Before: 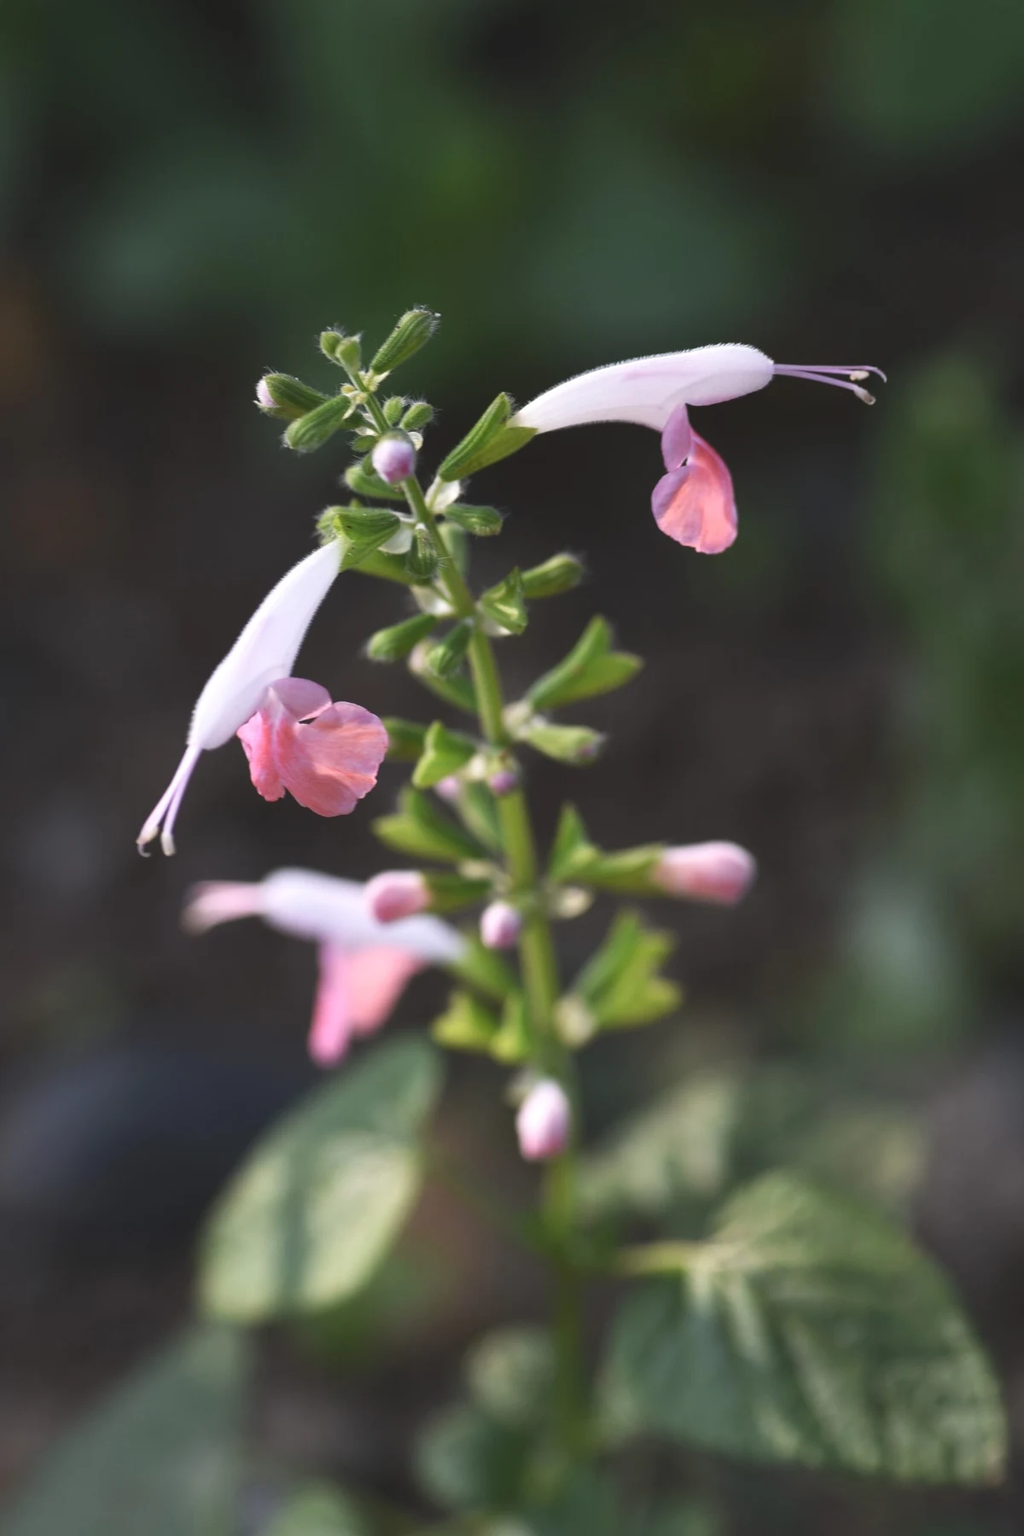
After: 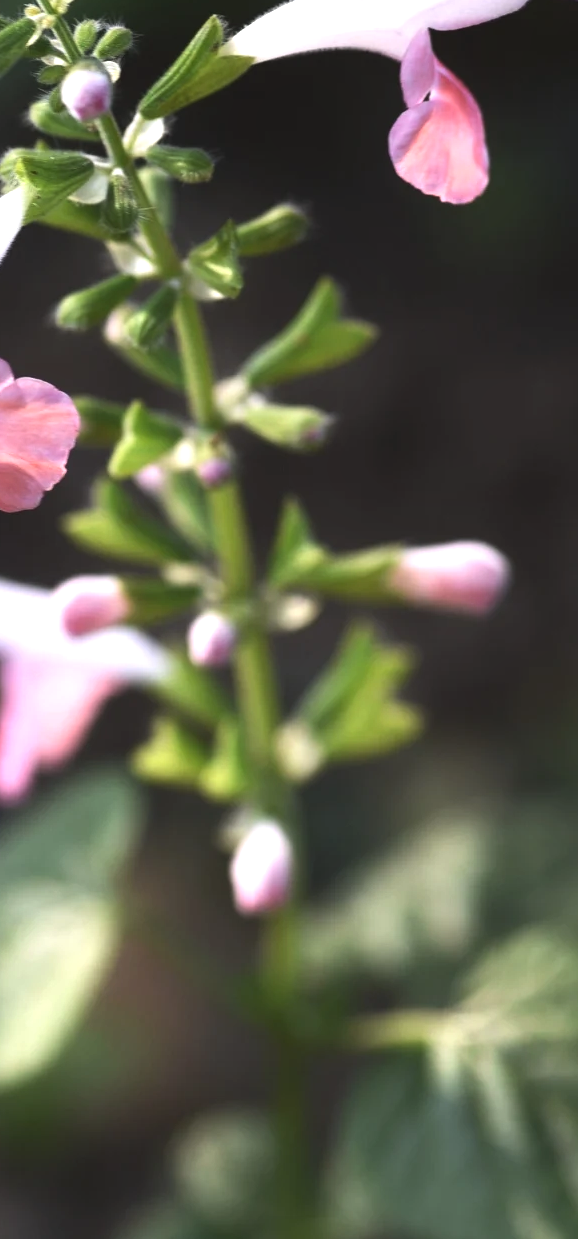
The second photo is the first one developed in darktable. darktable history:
tone equalizer: -8 EV -0.758 EV, -7 EV -0.705 EV, -6 EV -0.602 EV, -5 EV -0.38 EV, -3 EV 0.375 EV, -2 EV 0.6 EV, -1 EV 0.689 EV, +0 EV 0.773 EV, edges refinement/feathering 500, mask exposure compensation -1.57 EV, preserve details guided filter
crop: left 31.306%, top 24.74%, right 20.446%, bottom 6.376%
